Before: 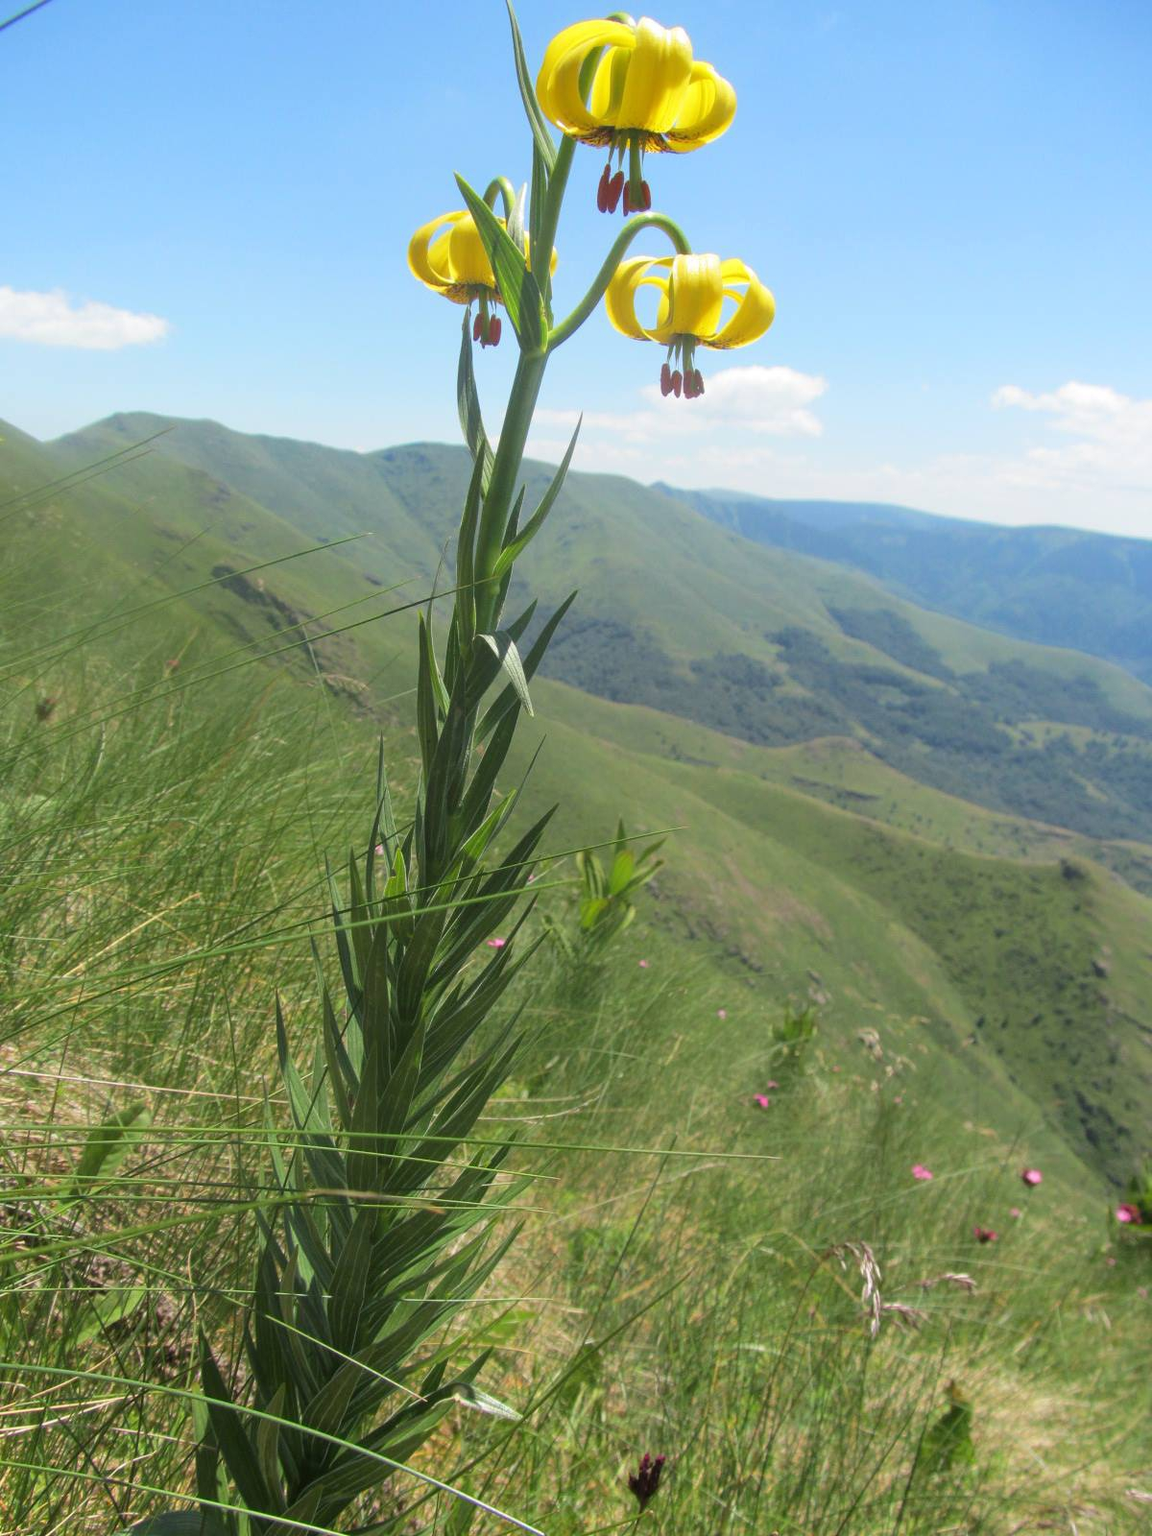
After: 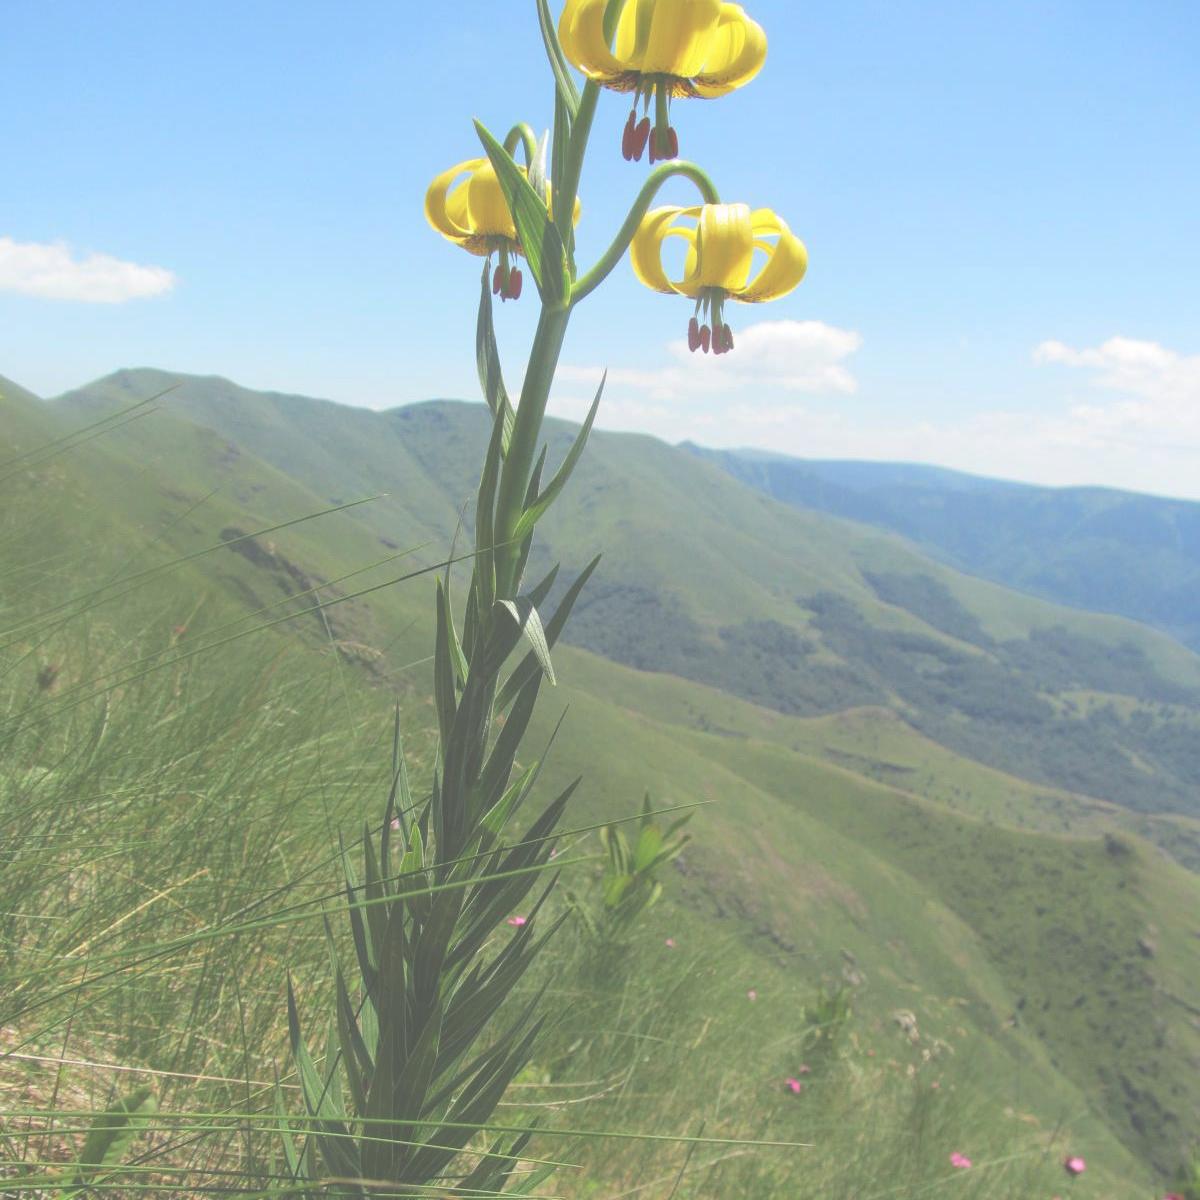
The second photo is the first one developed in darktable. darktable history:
exposure: black level correction -0.087, compensate highlight preservation false
crop: top 3.857%, bottom 21.132%
